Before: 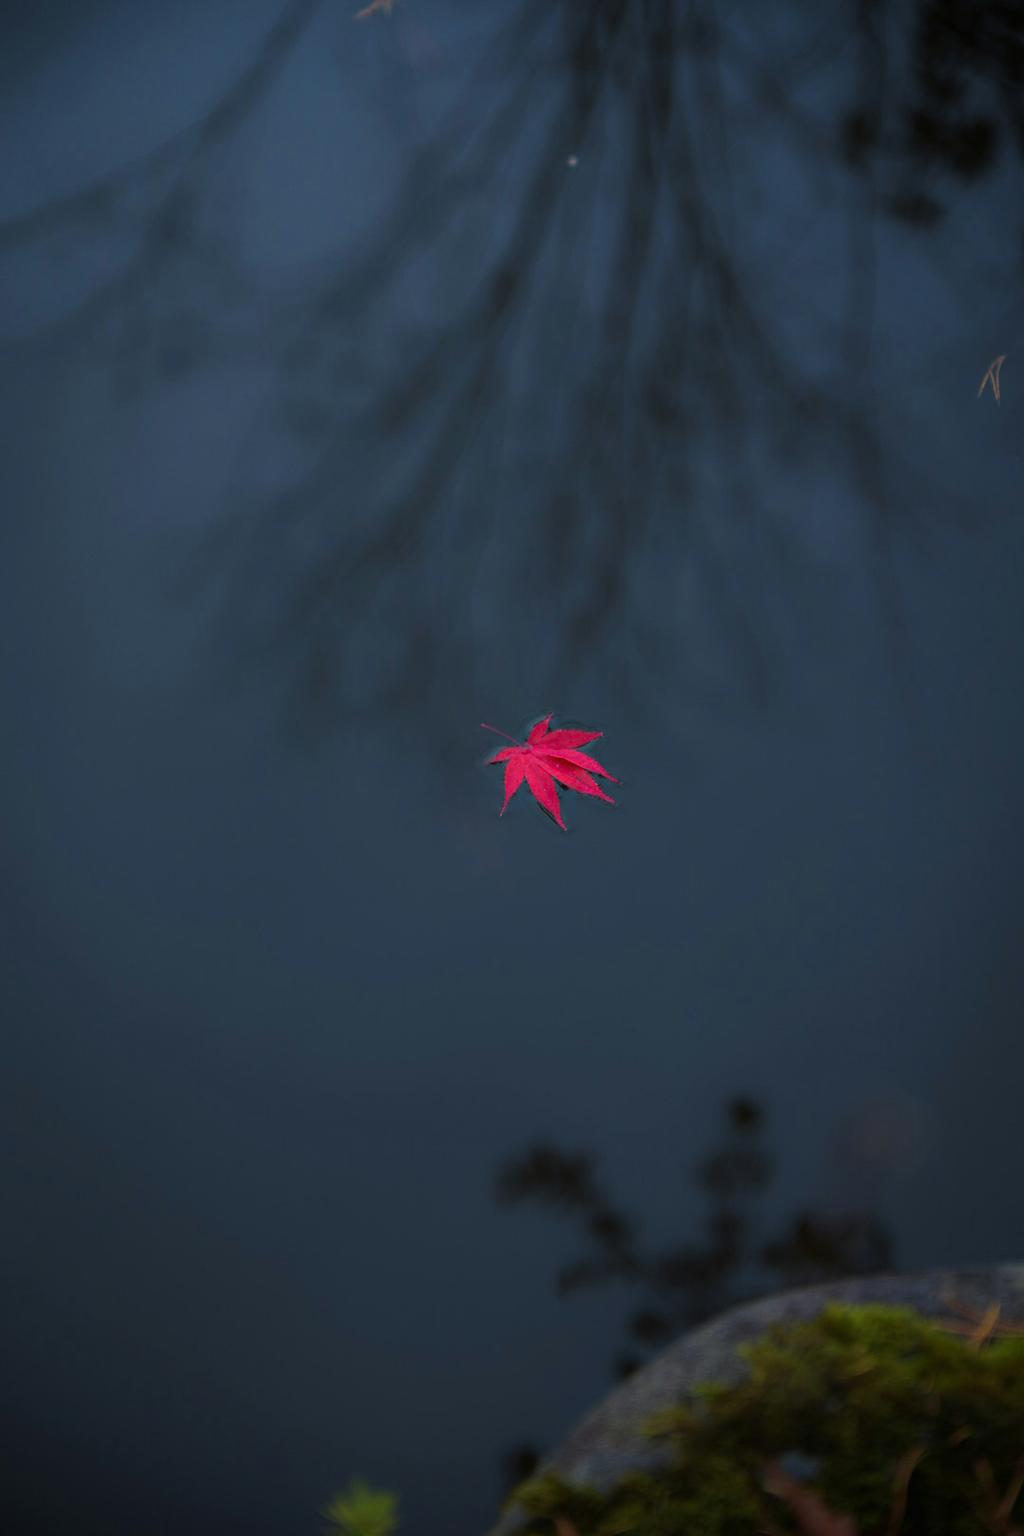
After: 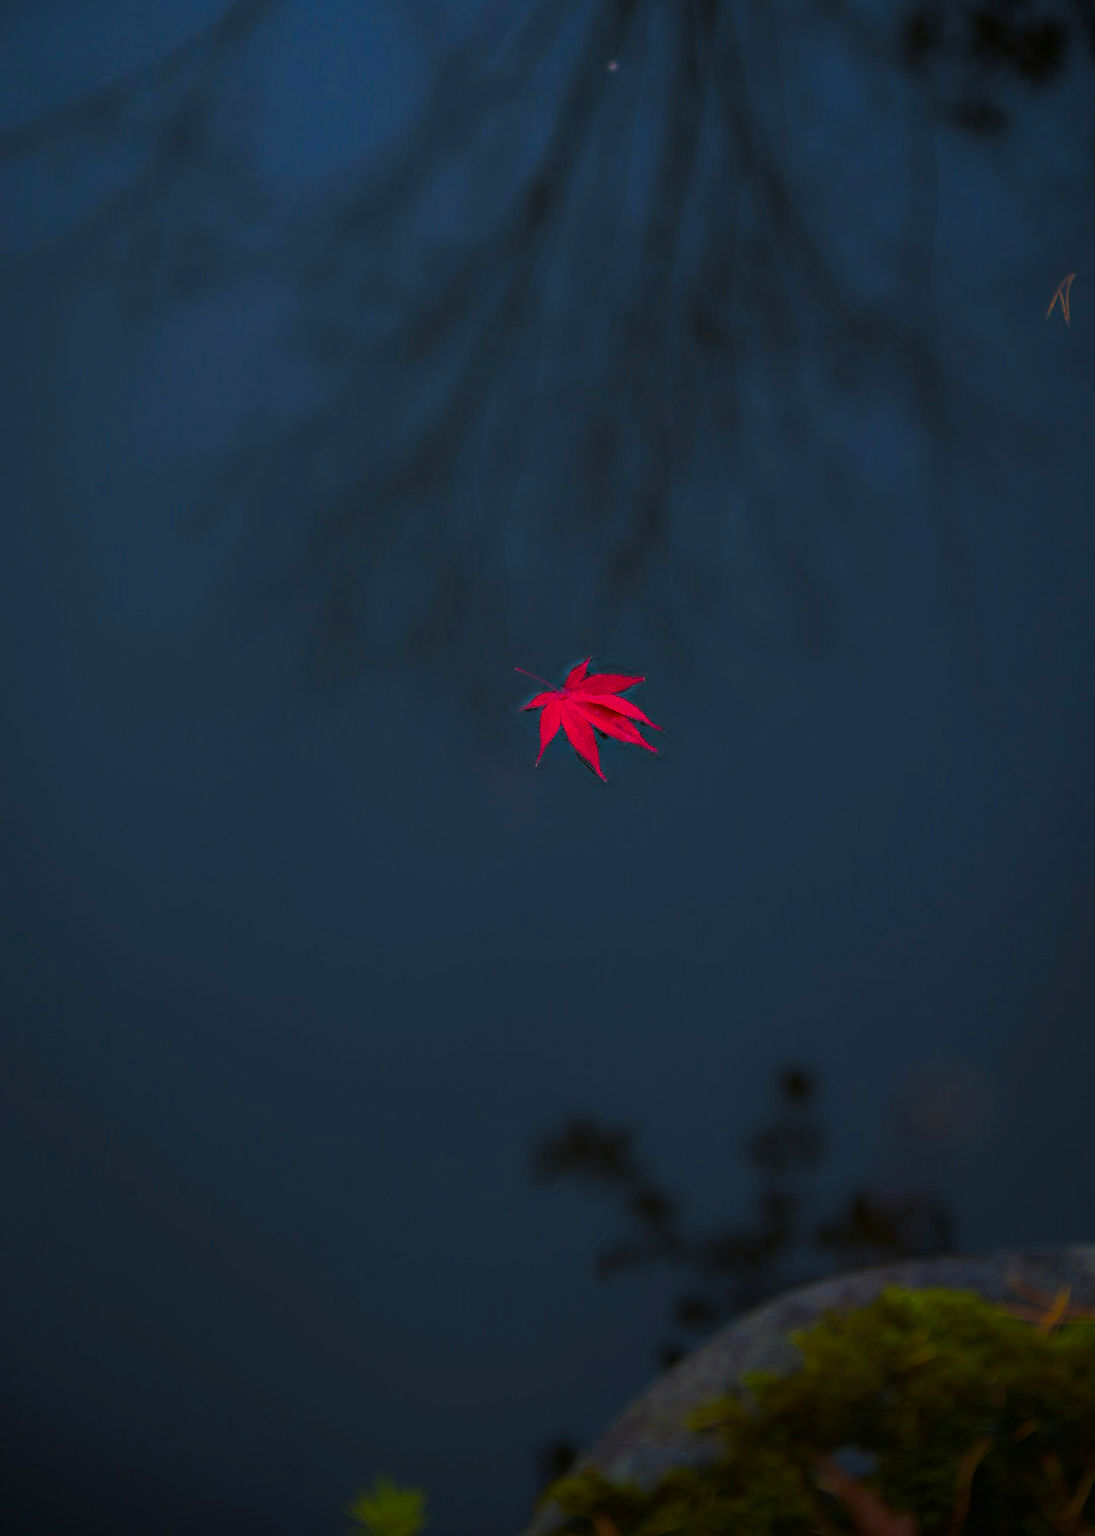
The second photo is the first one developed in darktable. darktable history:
sharpen: on, module defaults
tone curve: curves: ch0 [(0, 0) (0.003, 0.002) (0.011, 0.009) (0.025, 0.02) (0.044, 0.035) (0.069, 0.055) (0.1, 0.08) (0.136, 0.109) (0.177, 0.142) (0.224, 0.179) (0.277, 0.222) (0.335, 0.268) (0.399, 0.329) (0.468, 0.409) (0.543, 0.495) (0.623, 0.579) (0.709, 0.669) (0.801, 0.767) (0.898, 0.885) (1, 1)], preserve colors none
color balance rgb: highlights gain › chroma 3.007%, highlights gain › hue 60°, linear chroma grading › global chroma 19.739%, perceptual saturation grading › global saturation 15.074%, global vibrance 19.734%
crop and rotate: top 6.509%
